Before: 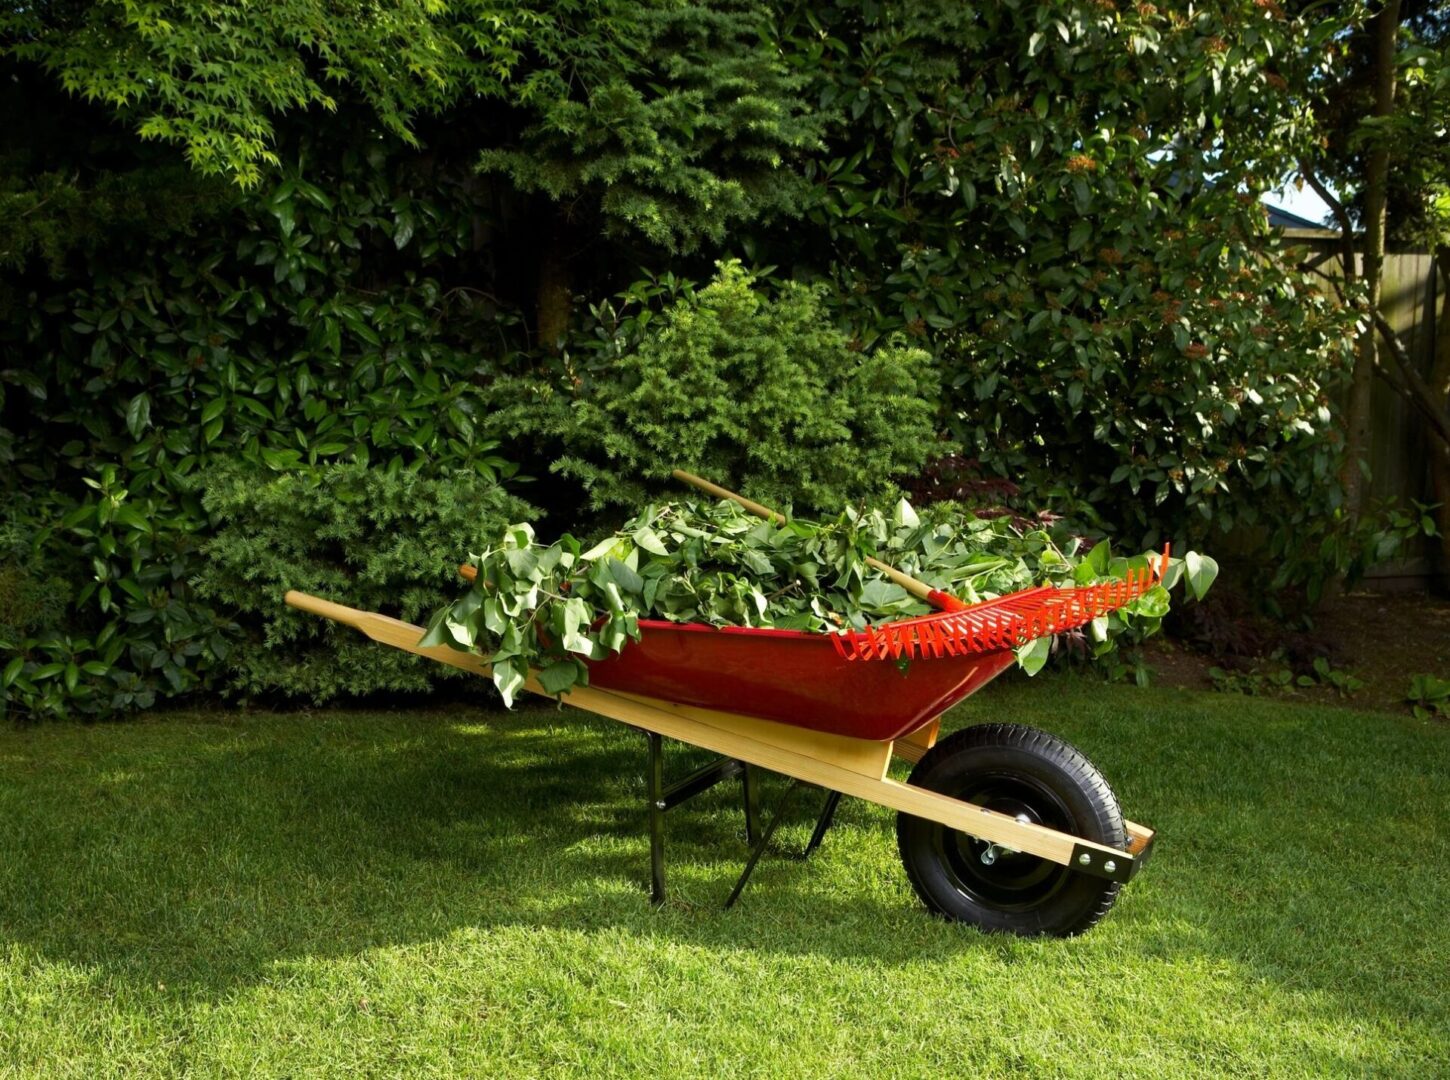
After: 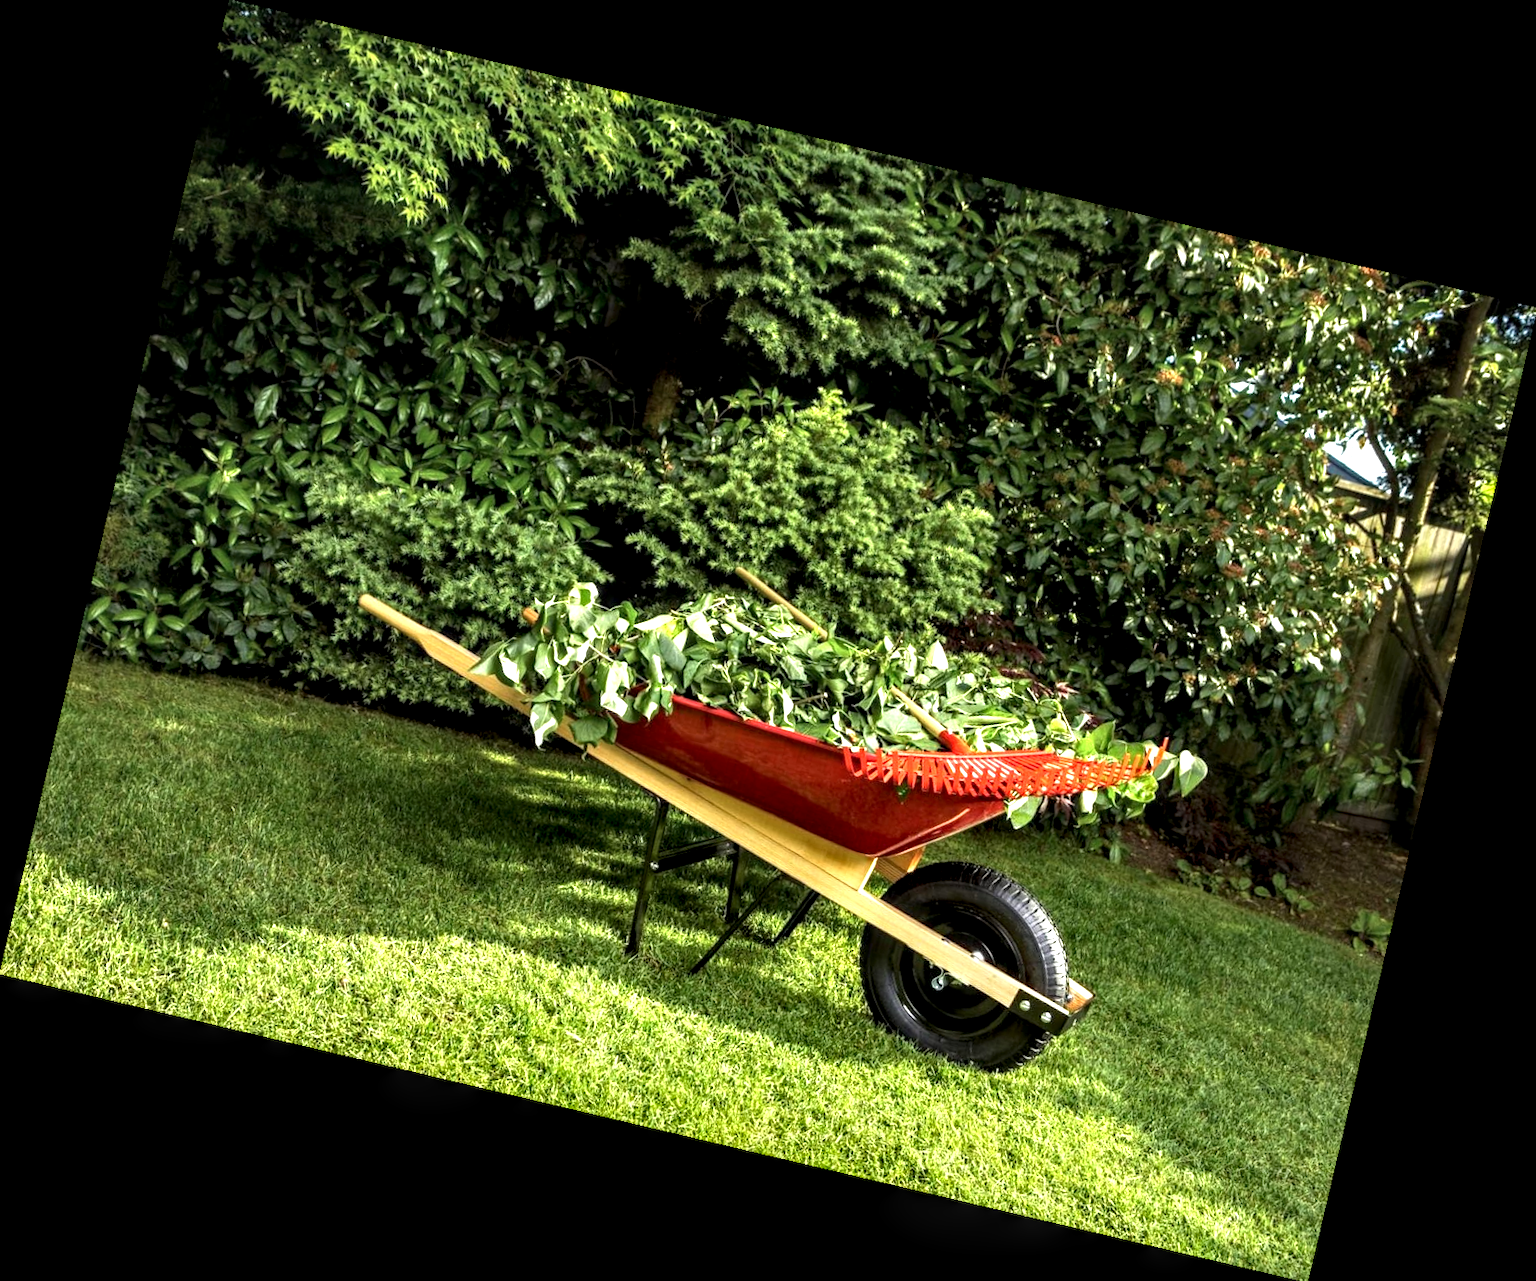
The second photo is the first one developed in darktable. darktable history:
rotate and perspective: rotation 13.27°, automatic cropping off
tone equalizer: on, module defaults
exposure: black level correction 0, exposure 0.7 EV, compensate exposure bias true, compensate highlight preservation false
local contrast: highlights 19%, detail 186%
